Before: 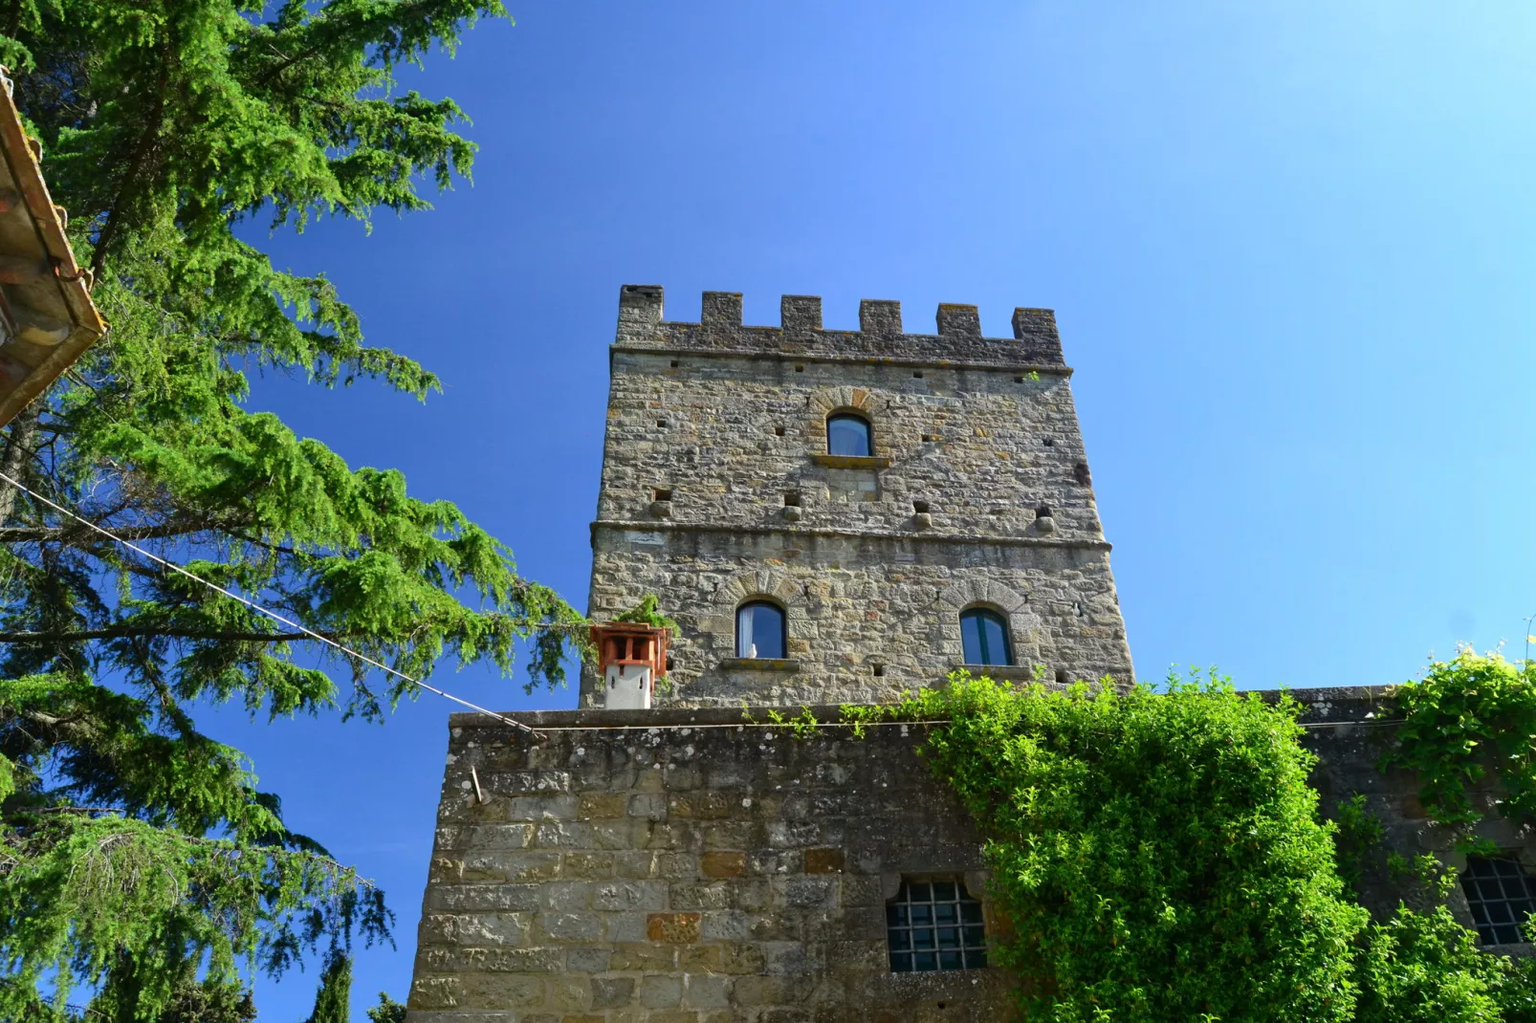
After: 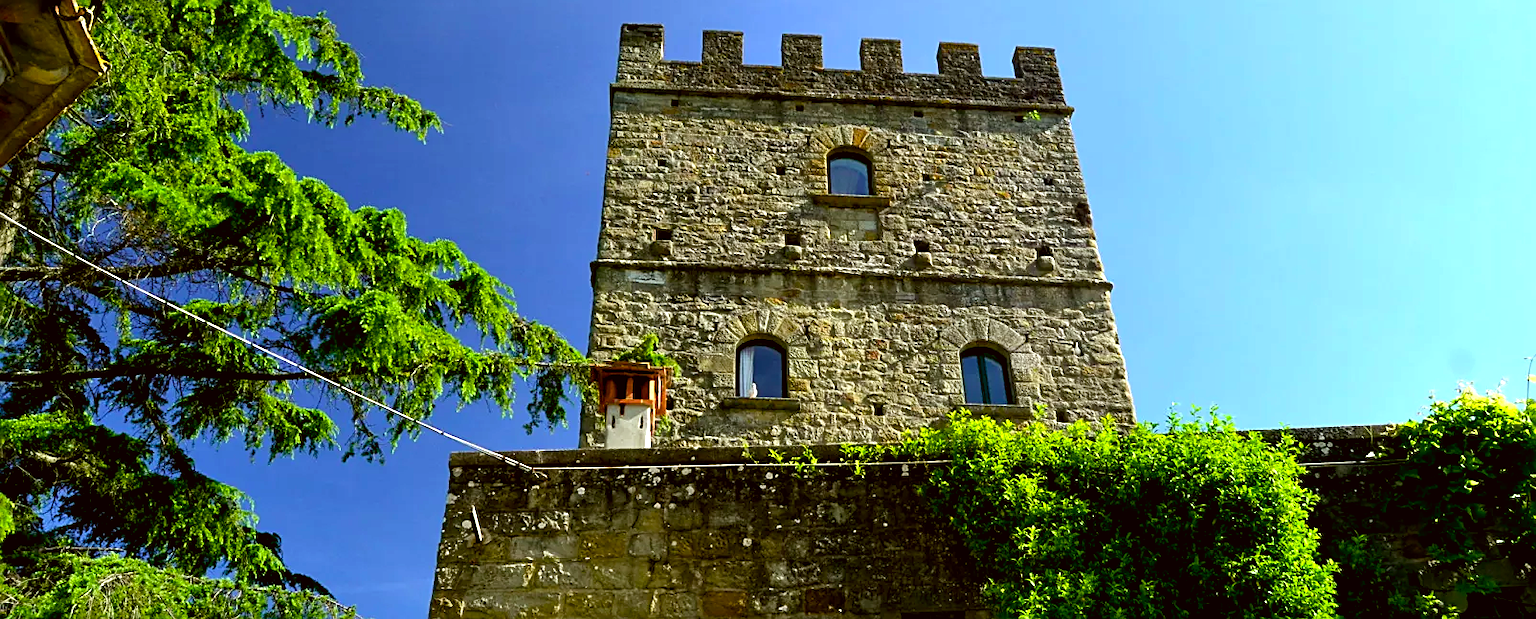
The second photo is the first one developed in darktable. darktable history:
color balance rgb: global offset › luminance -1.418%, linear chroma grading › global chroma 7.788%, perceptual saturation grading › global saturation 20%, perceptual saturation grading › highlights -25.658%, perceptual saturation grading › shadows 24.641%, perceptual brilliance grading › global brilliance 15.55%, perceptual brilliance grading › shadows -34.353%, global vibrance 20%
sharpen: on, module defaults
crop and rotate: top 25.519%, bottom 13.987%
color correction: highlights a* -1.72, highlights b* 9.97, shadows a* 0.819, shadows b* 18.65
